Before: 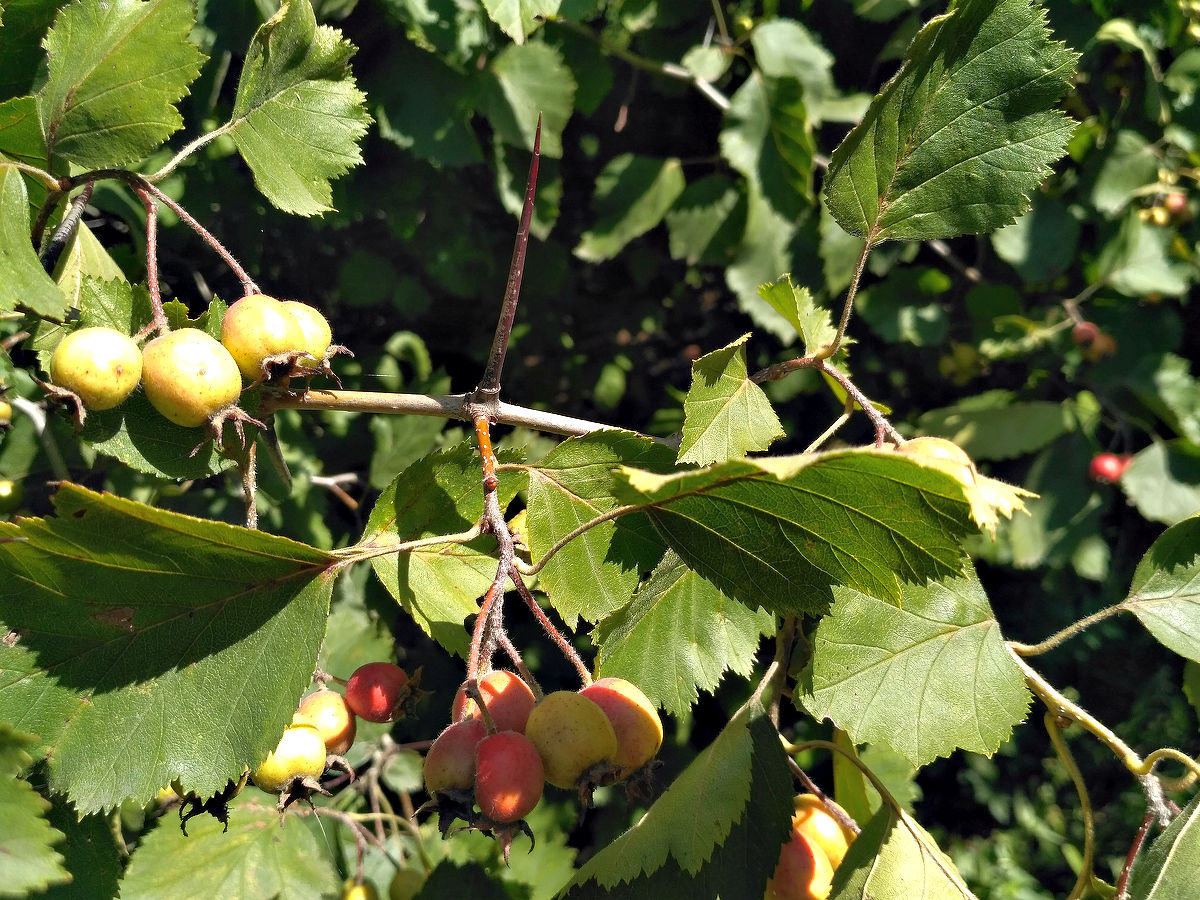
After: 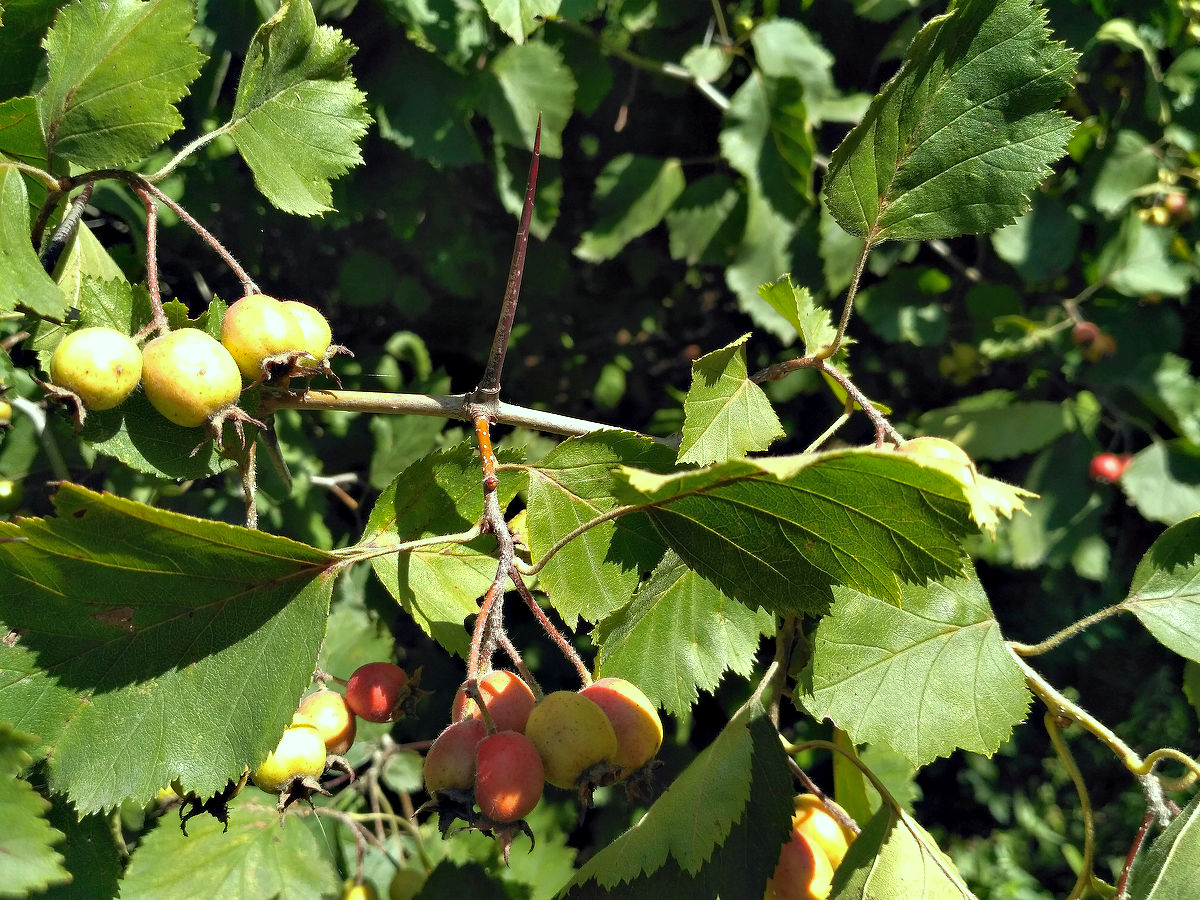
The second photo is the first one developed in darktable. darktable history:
white balance: emerald 1
color correction: highlights a* -8, highlights b* 3.1
